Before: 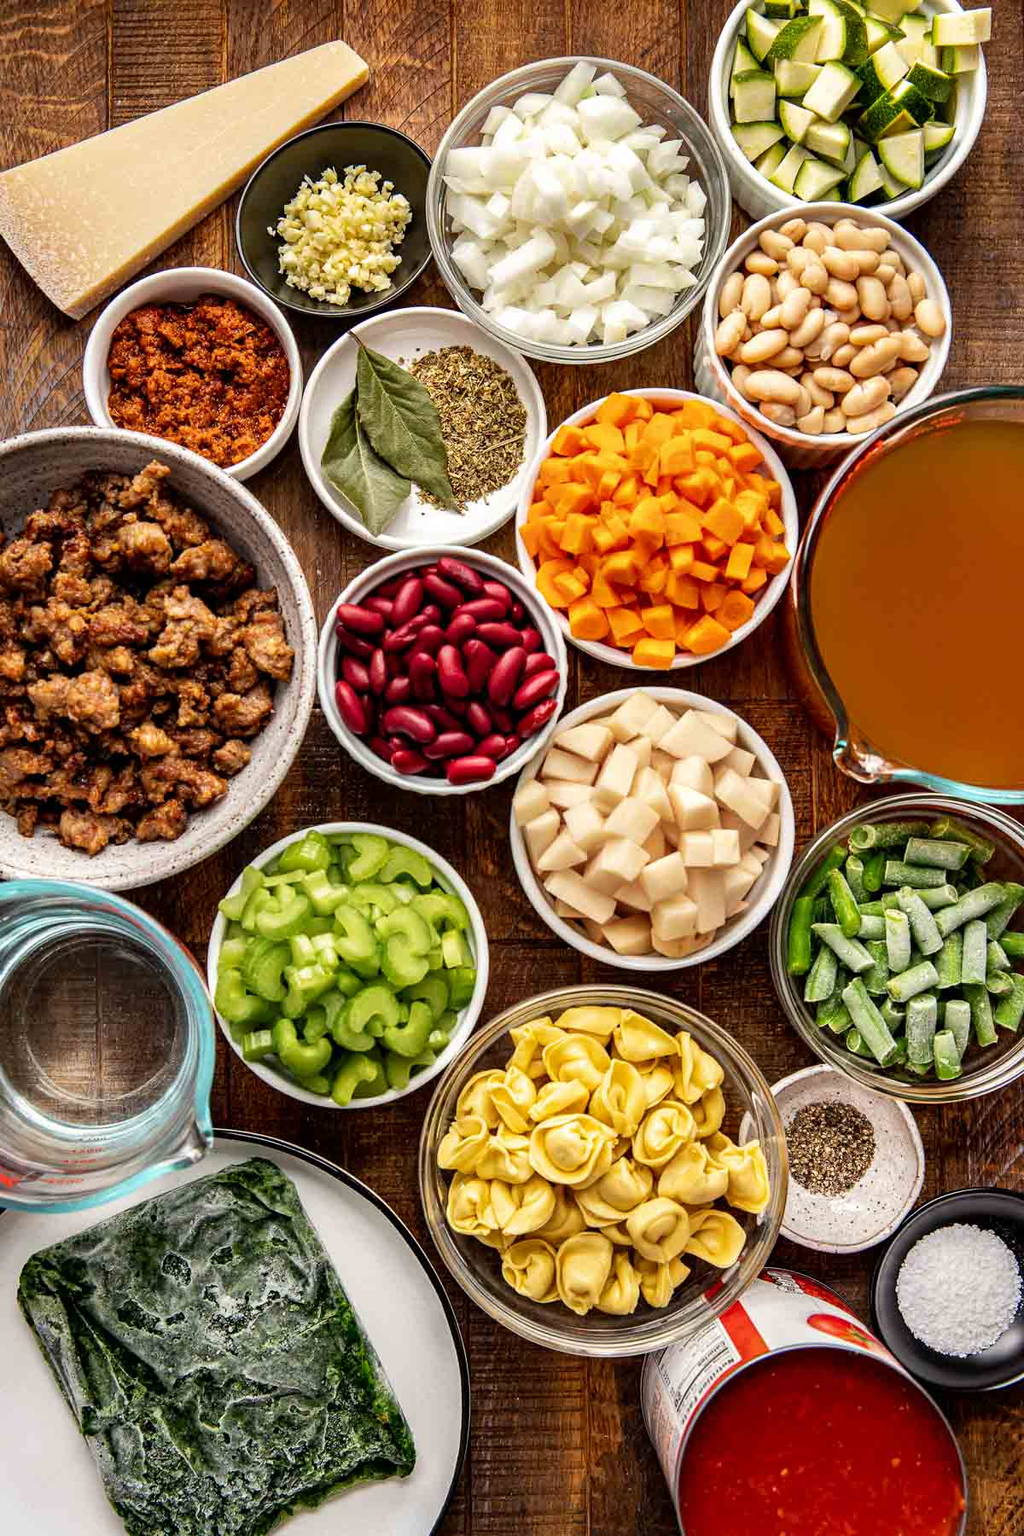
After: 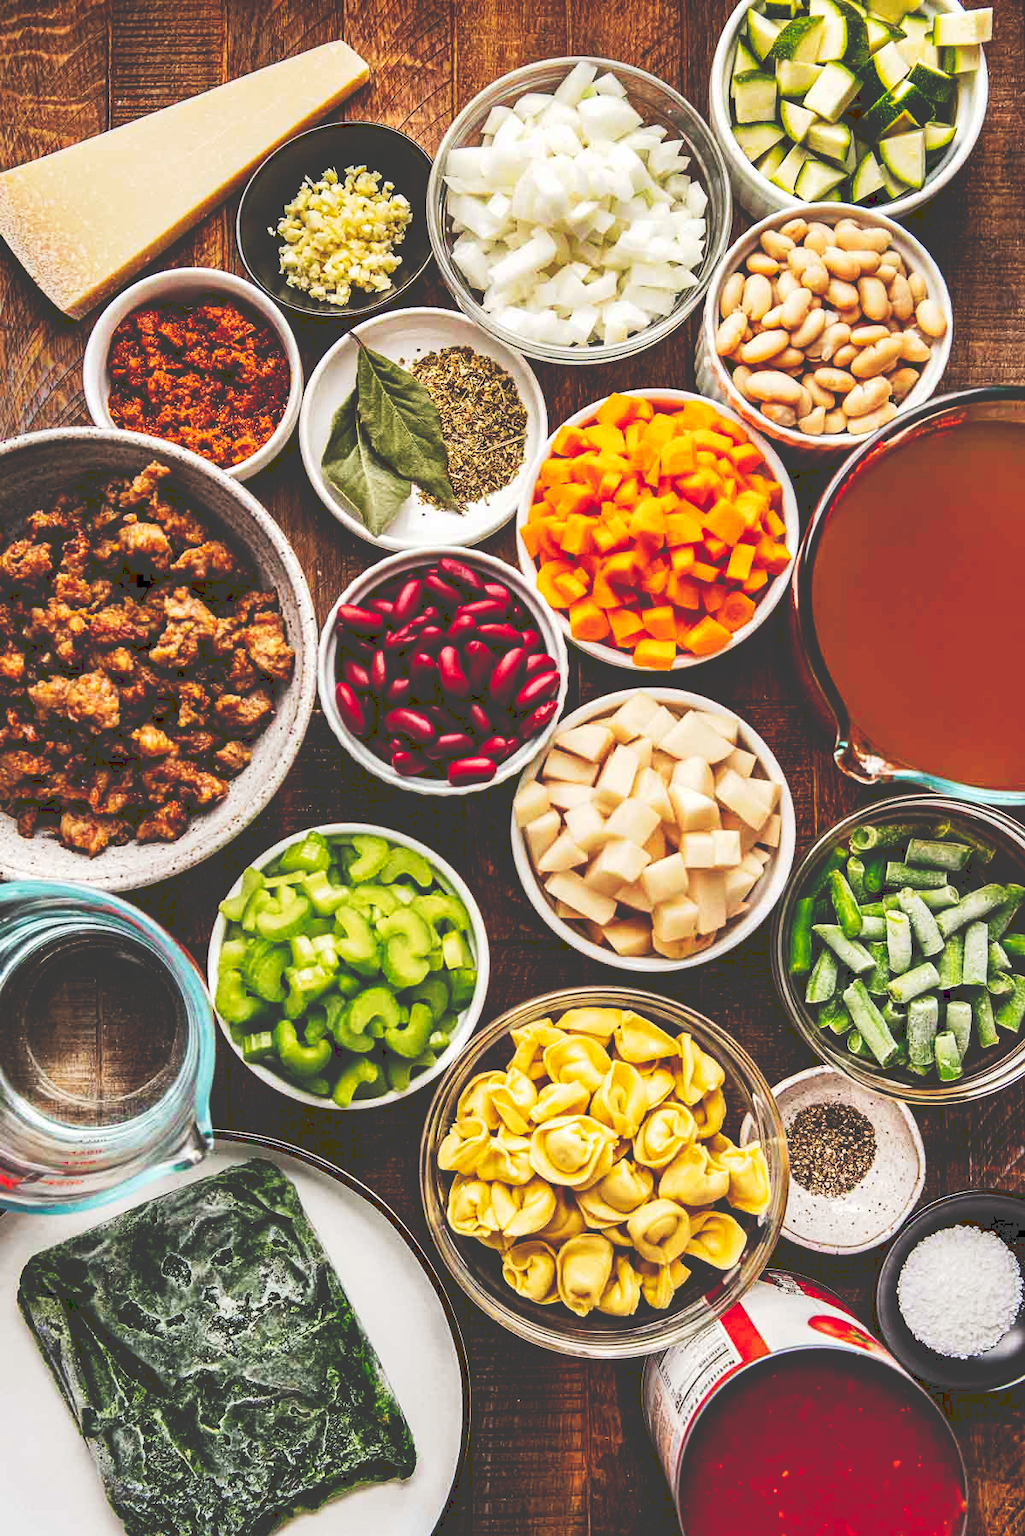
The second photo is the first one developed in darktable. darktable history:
tone curve: curves: ch0 [(0, 0) (0.003, 0.235) (0.011, 0.235) (0.025, 0.235) (0.044, 0.235) (0.069, 0.235) (0.1, 0.237) (0.136, 0.239) (0.177, 0.243) (0.224, 0.256) (0.277, 0.287) (0.335, 0.329) (0.399, 0.391) (0.468, 0.476) (0.543, 0.574) (0.623, 0.683) (0.709, 0.778) (0.801, 0.869) (0.898, 0.924) (1, 1)], preserve colors none
crop: bottom 0.056%
